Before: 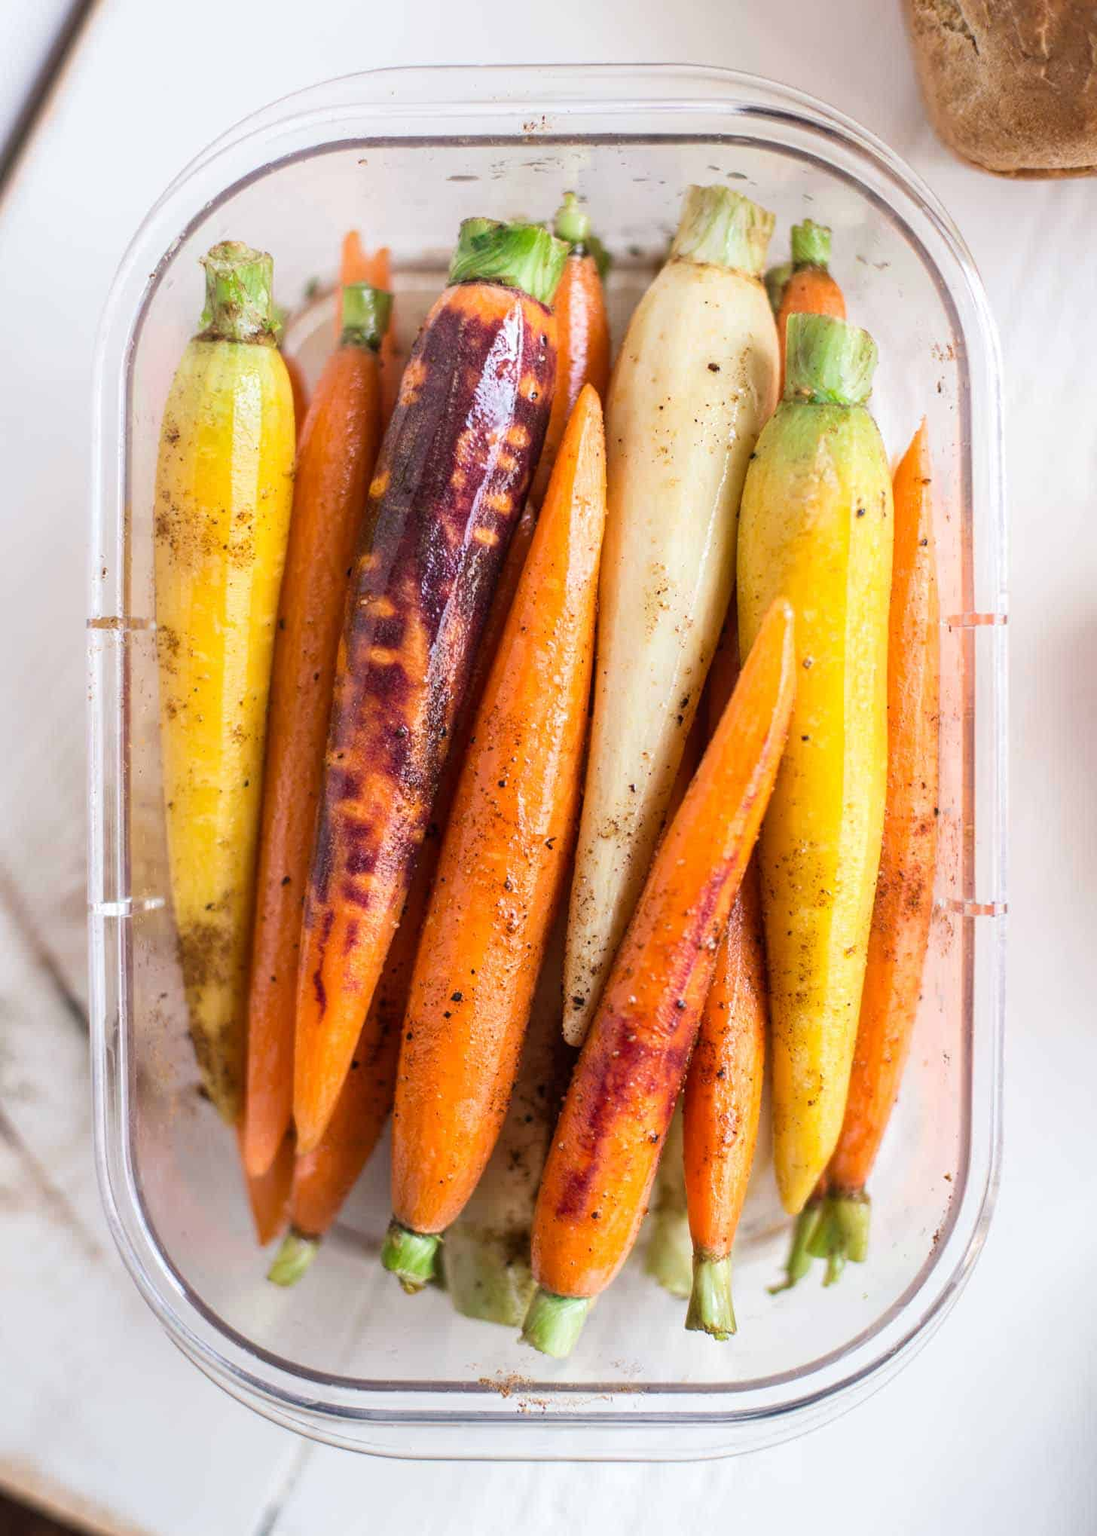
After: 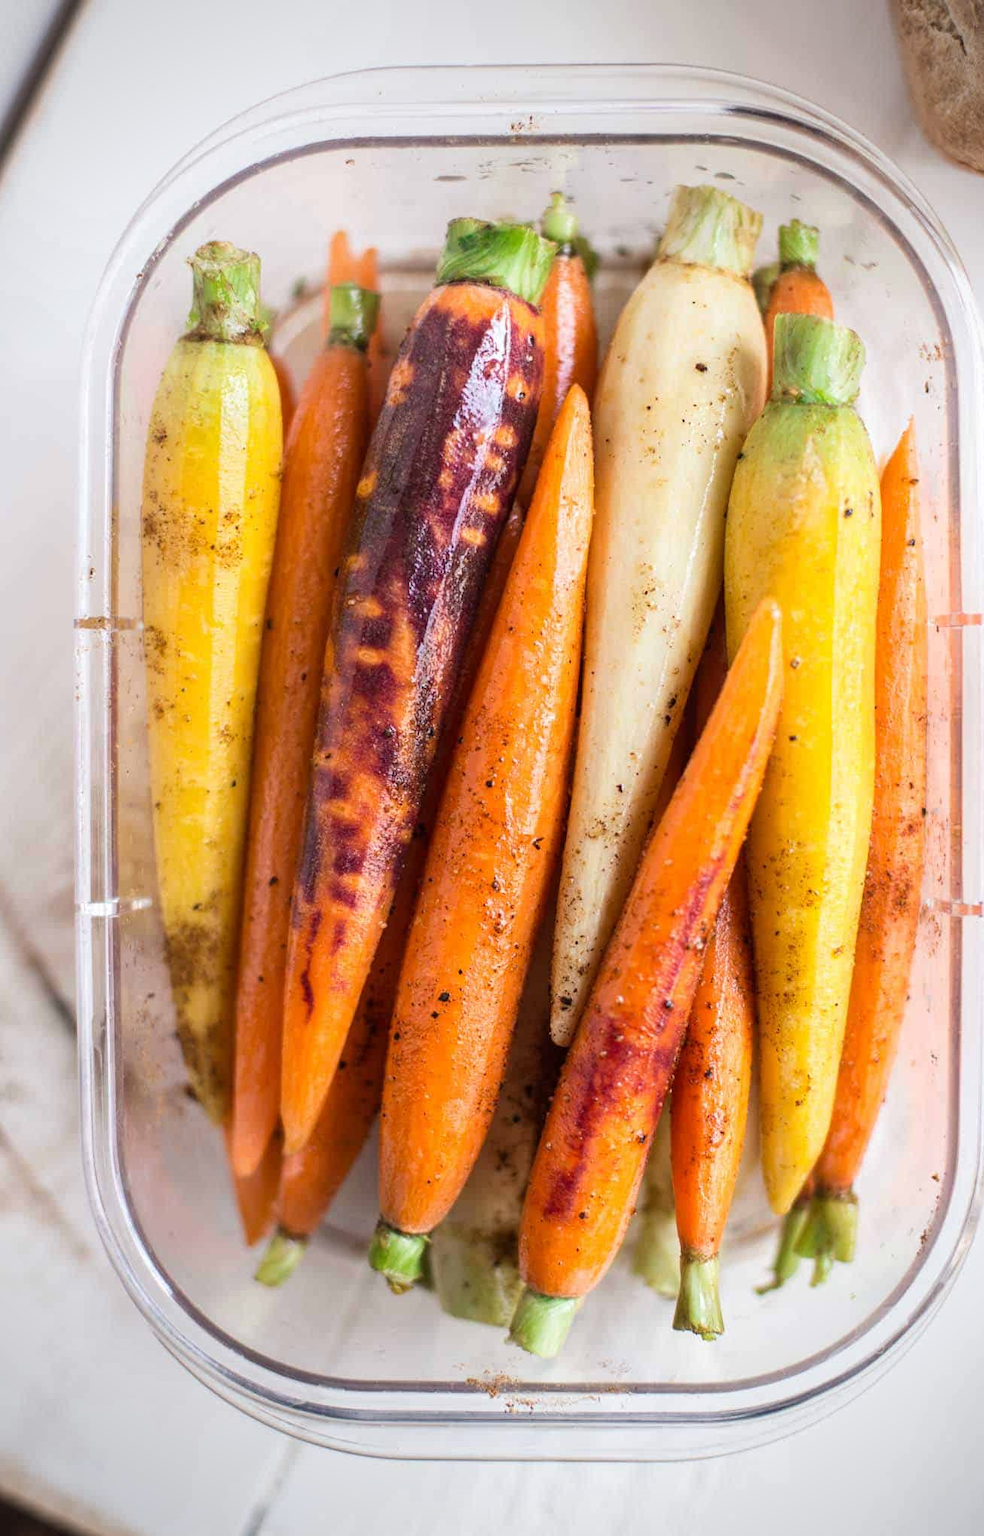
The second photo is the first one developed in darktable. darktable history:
crop and rotate: left 1.198%, right 9.07%
vignetting: fall-off radius 61%, unbound false
